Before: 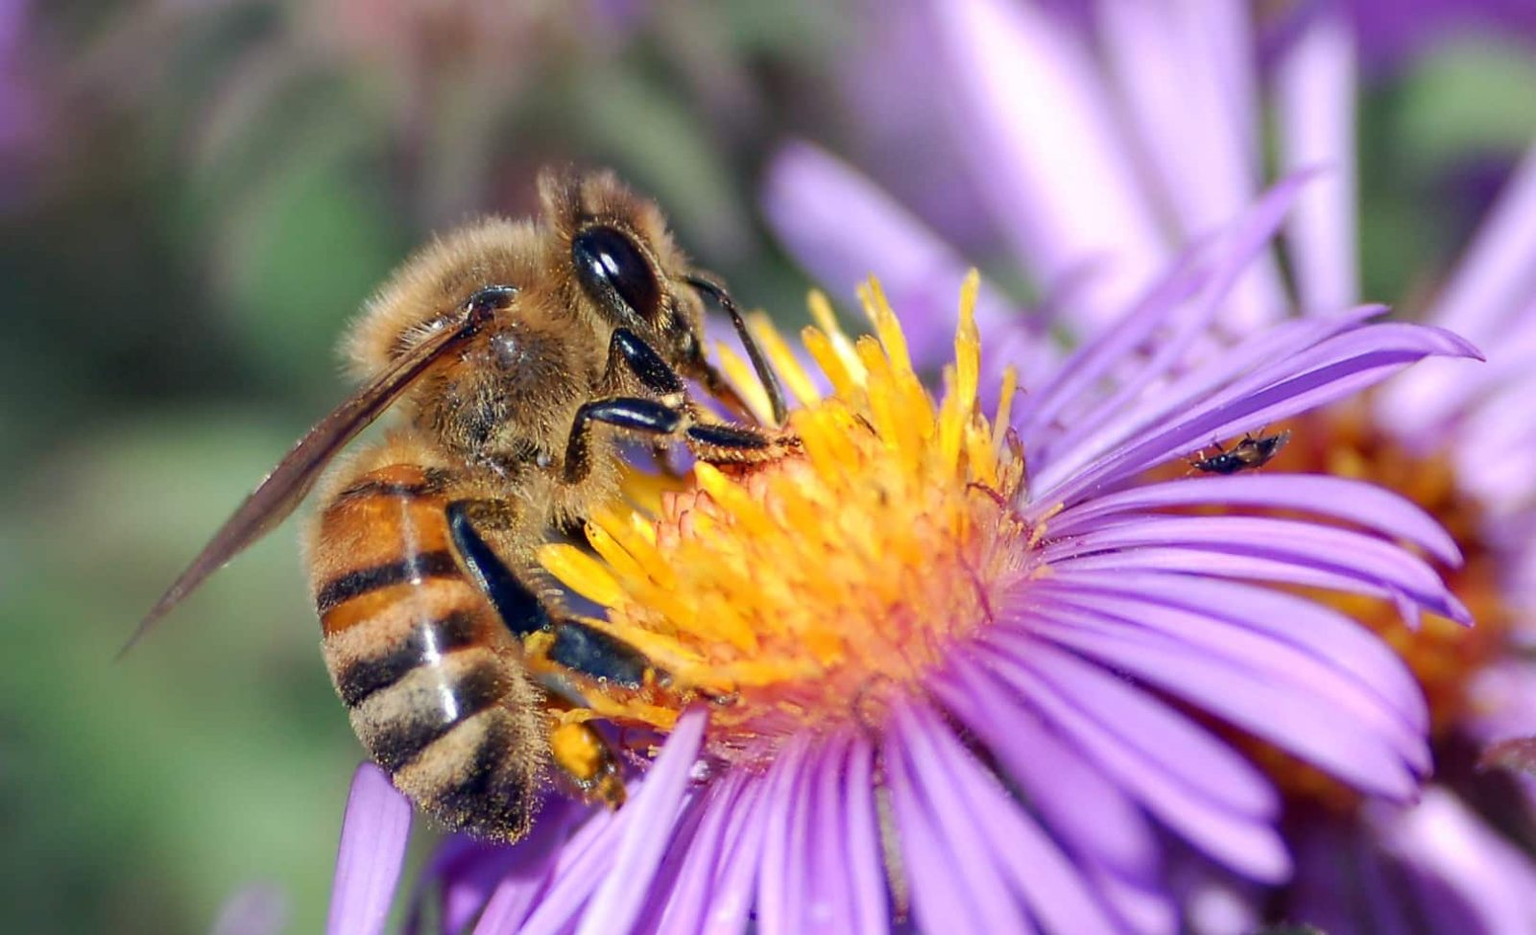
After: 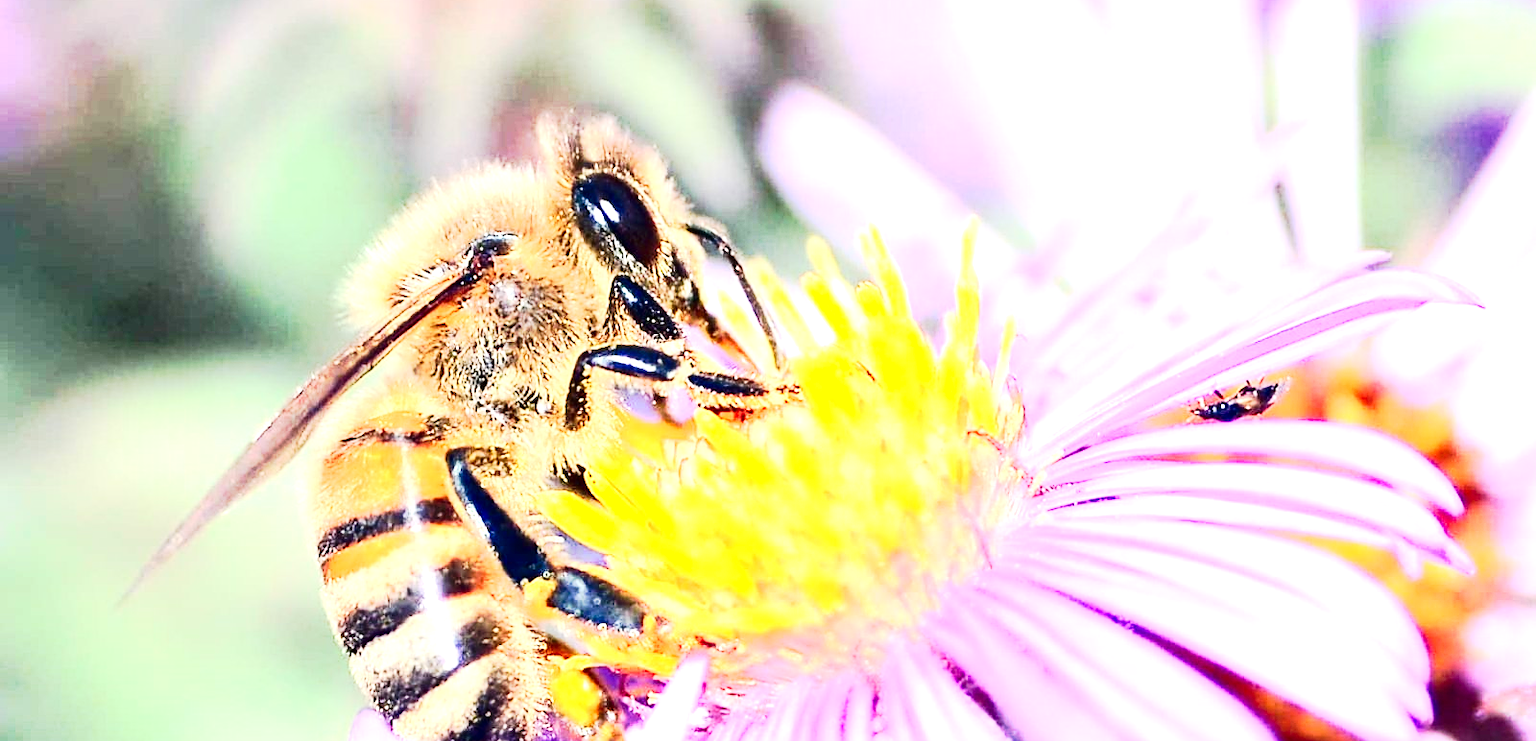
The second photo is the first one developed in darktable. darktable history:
exposure: black level correction 0, exposure 1.982 EV, compensate exposure bias true, compensate highlight preservation false
tone curve: curves: ch0 [(0, 0.006) (0.037, 0.022) (0.123, 0.105) (0.19, 0.173) (0.277, 0.279) (0.474, 0.517) (0.597, 0.662) (0.687, 0.774) (0.855, 0.891) (1, 0.982)]; ch1 [(0, 0) (0.243, 0.245) (0.422, 0.415) (0.493, 0.495) (0.508, 0.503) (0.544, 0.552) (0.557, 0.582) (0.626, 0.672) (0.694, 0.732) (1, 1)]; ch2 [(0, 0) (0.249, 0.216) (0.356, 0.329) (0.424, 0.442) (0.476, 0.483) (0.498, 0.5) (0.517, 0.519) (0.532, 0.539) (0.562, 0.596) (0.614, 0.662) (0.706, 0.757) (0.808, 0.809) (0.991, 0.968)], preserve colors none
sharpen: on, module defaults
crop and rotate: top 5.668%, bottom 15.007%
contrast brightness saturation: contrast 0.293
